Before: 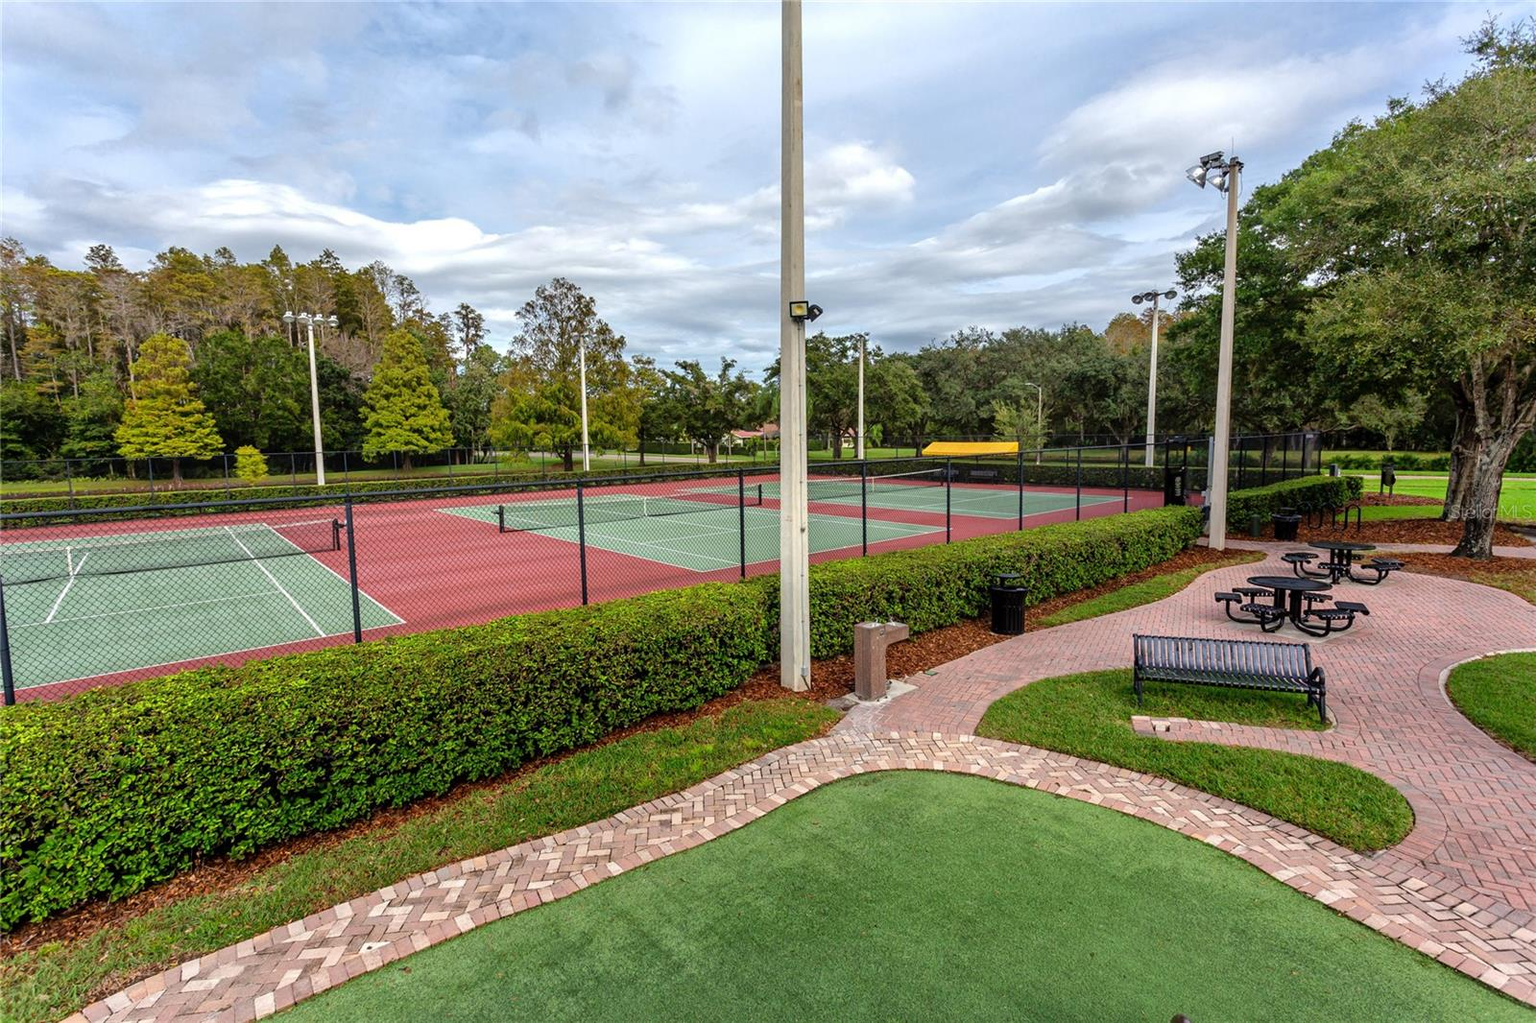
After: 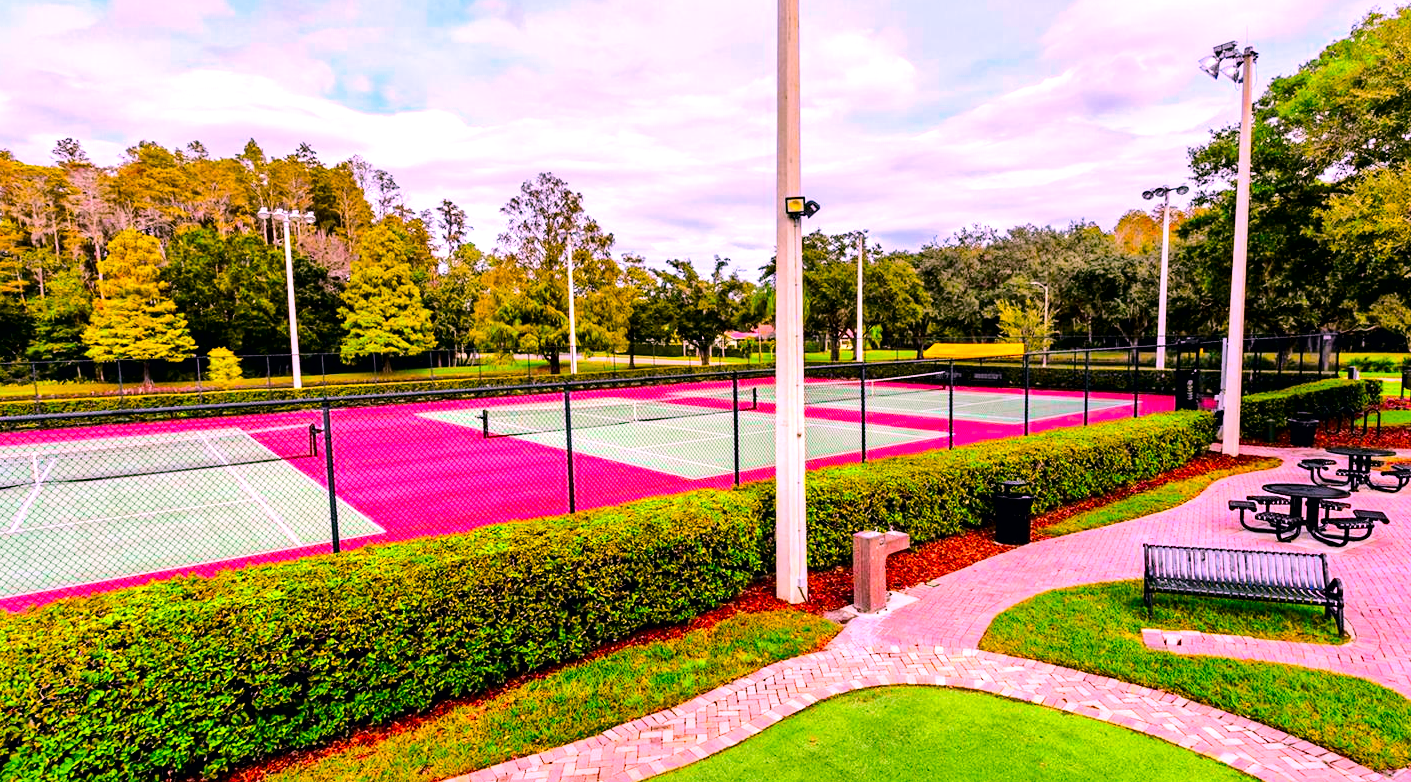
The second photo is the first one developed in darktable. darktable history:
crop and rotate: left 2.322%, top 11.045%, right 9.441%, bottom 15.573%
haze removal: compatibility mode true, adaptive false
exposure: compensate highlight preservation false
color correction: highlights a* 19.18, highlights b* -11.88, saturation 1.68
local contrast: mode bilateral grid, contrast 100, coarseness 100, detail 165%, midtone range 0.2
tone equalizer: -8 EV -0.775 EV, -7 EV -0.679 EV, -6 EV -0.574 EV, -5 EV -0.371 EV, -3 EV 0.393 EV, -2 EV 0.6 EV, -1 EV 0.678 EV, +0 EV 0.742 EV
tone curve: curves: ch0 [(0, 0) (0.11, 0.081) (0.256, 0.259) (0.398, 0.475) (0.498, 0.611) (0.65, 0.757) (0.835, 0.883) (1, 0.961)]; ch1 [(0, 0) (0.346, 0.307) (0.408, 0.369) (0.453, 0.457) (0.482, 0.479) (0.502, 0.498) (0.521, 0.51) (0.553, 0.554) (0.618, 0.65) (0.693, 0.727) (1, 1)]; ch2 [(0, 0) (0.366, 0.337) (0.434, 0.46) (0.485, 0.494) (0.5, 0.494) (0.511, 0.508) (0.537, 0.55) (0.579, 0.599) (0.621, 0.693) (1, 1)], color space Lab, independent channels, preserve colors none
